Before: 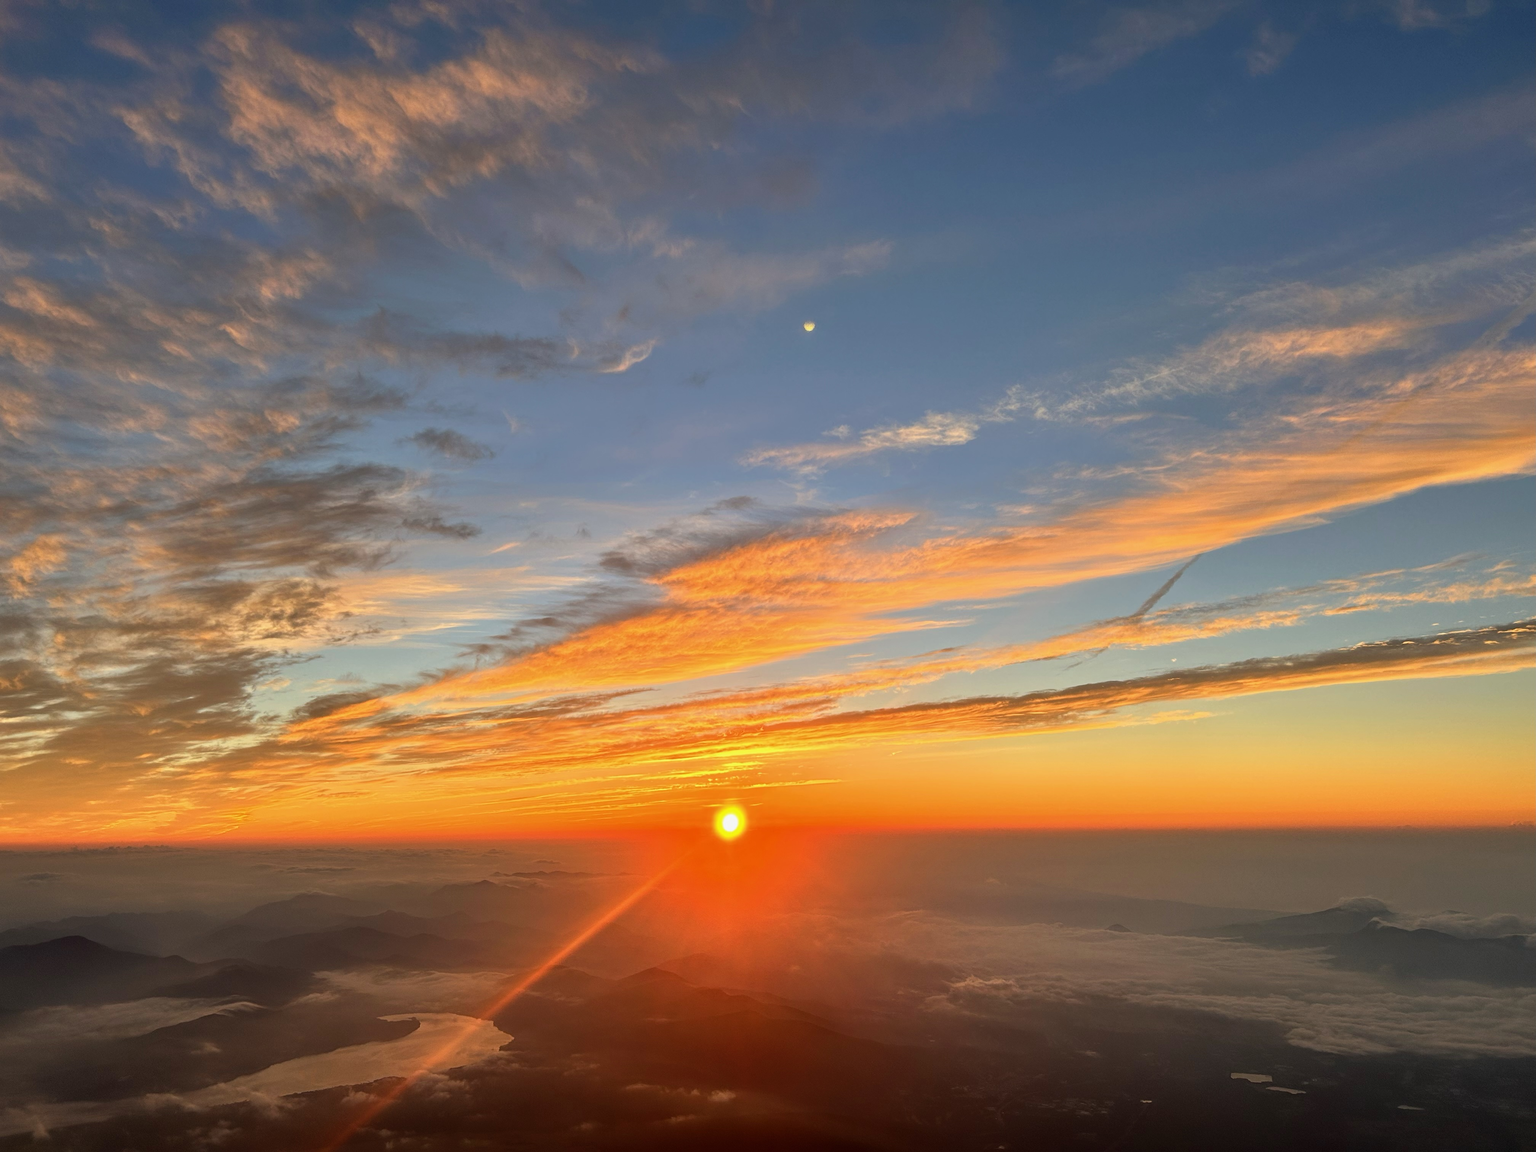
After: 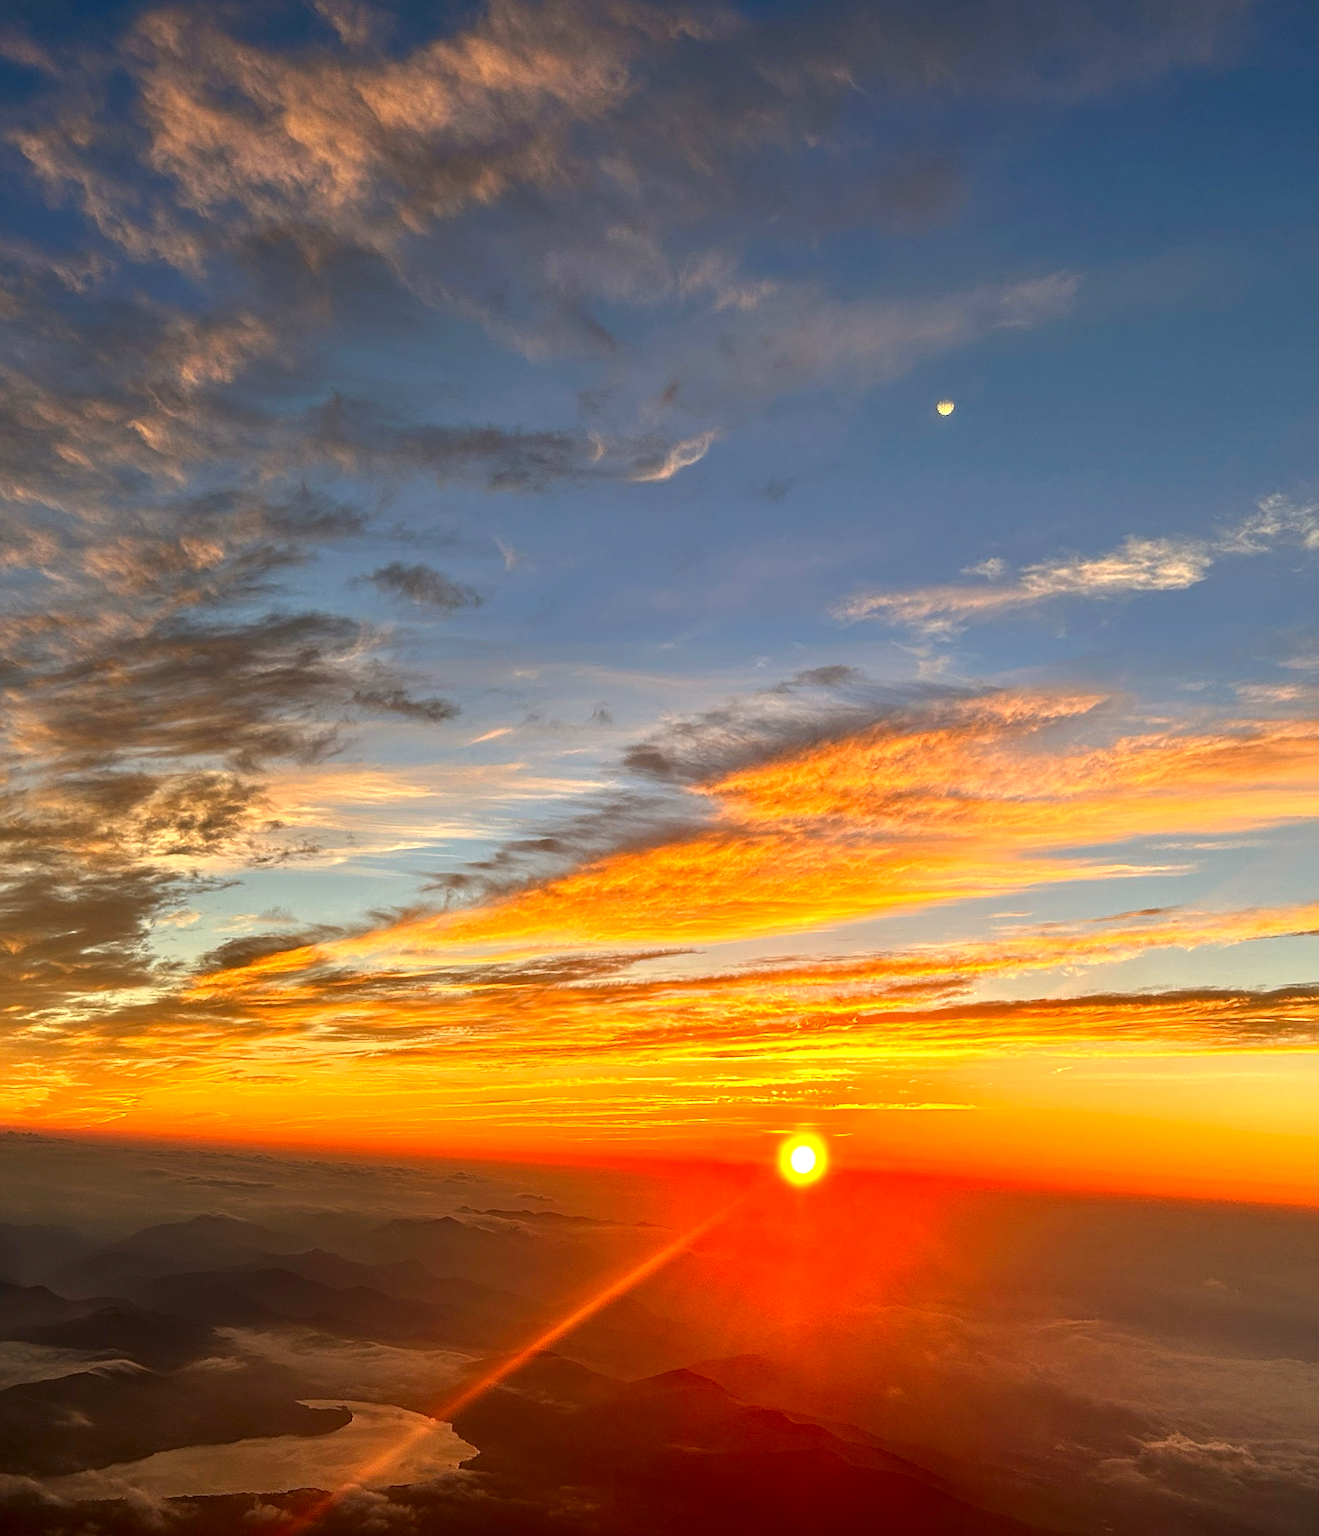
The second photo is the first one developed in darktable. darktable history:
exposure: black level correction 0.001, exposure 0.5 EV, compensate exposure bias true, compensate highlight preservation false
contrast brightness saturation: brightness -0.2, saturation 0.08
crop: left 5.114%, right 38.589%
rotate and perspective: rotation 1.69°, lens shift (vertical) -0.023, lens shift (horizontal) -0.291, crop left 0.025, crop right 0.988, crop top 0.092, crop bottom 0.842
sharpen: on, module defaults
